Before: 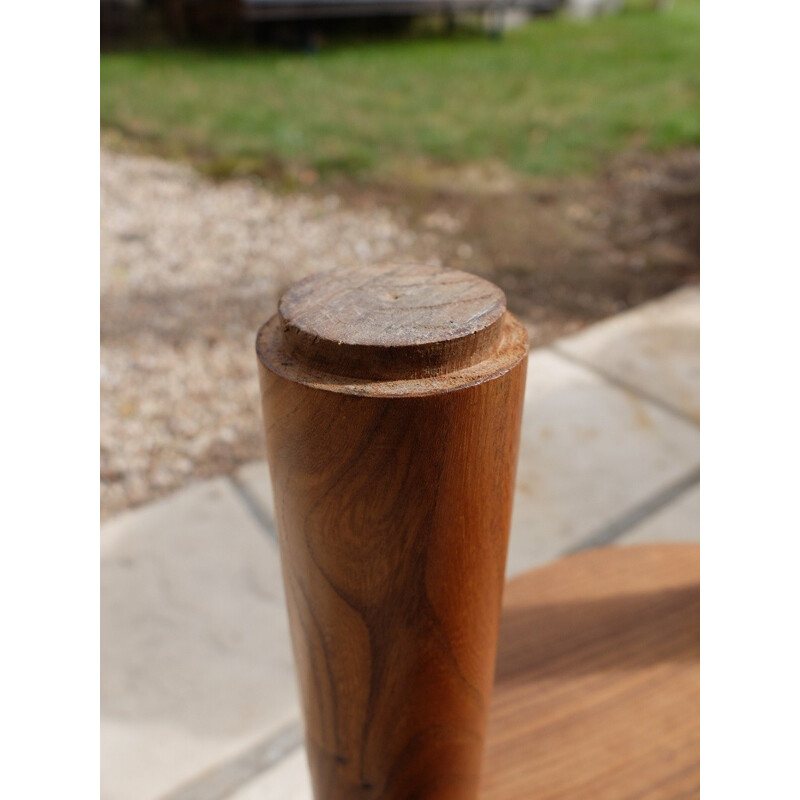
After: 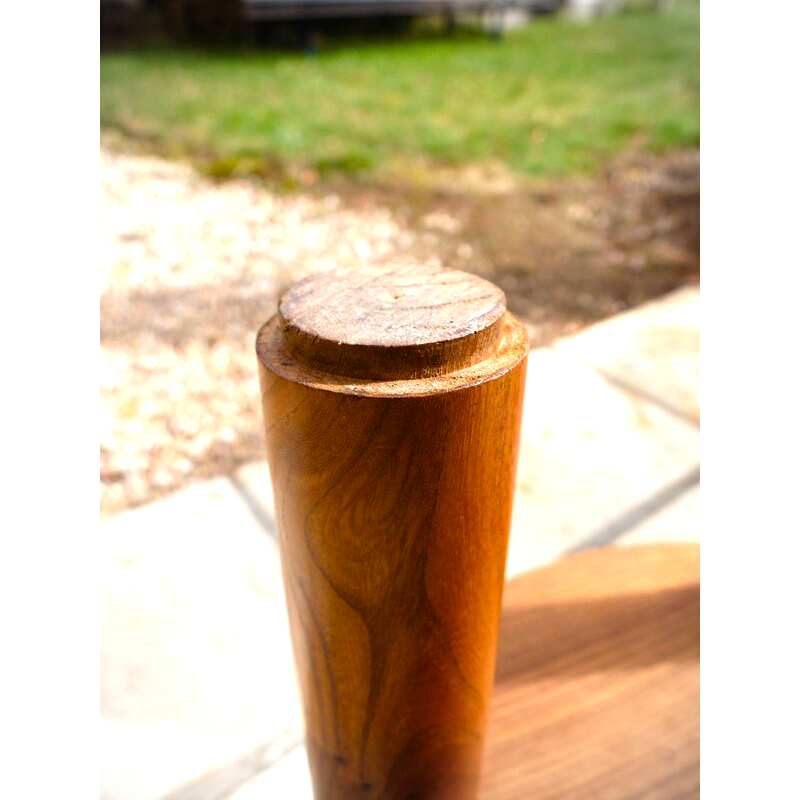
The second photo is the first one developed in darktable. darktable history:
vignetting: automatic ratio true, unbound false
exposure: black level correction 0, exposure 1.277 EV, compensate highlight preservation false
color balance rgb: power › luminance -9.213%, perceptual saturation grading › global saturation 20%, perceptual saturation grading › highlights 1.712%, perceptual saturation grading › shadows 50.037%
